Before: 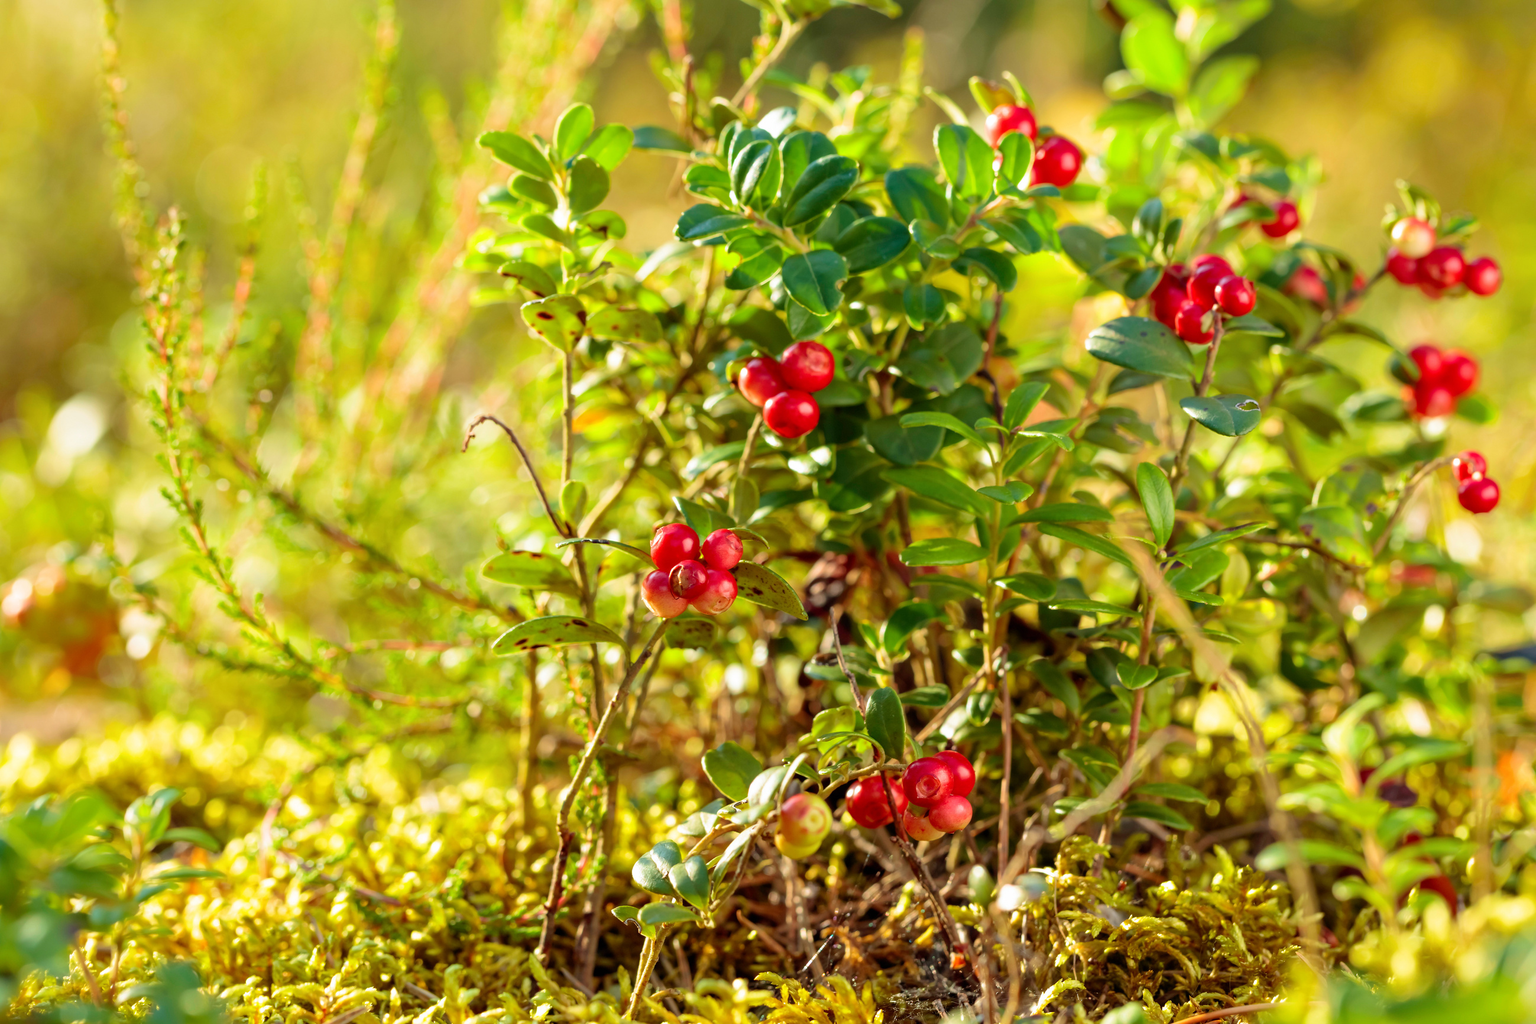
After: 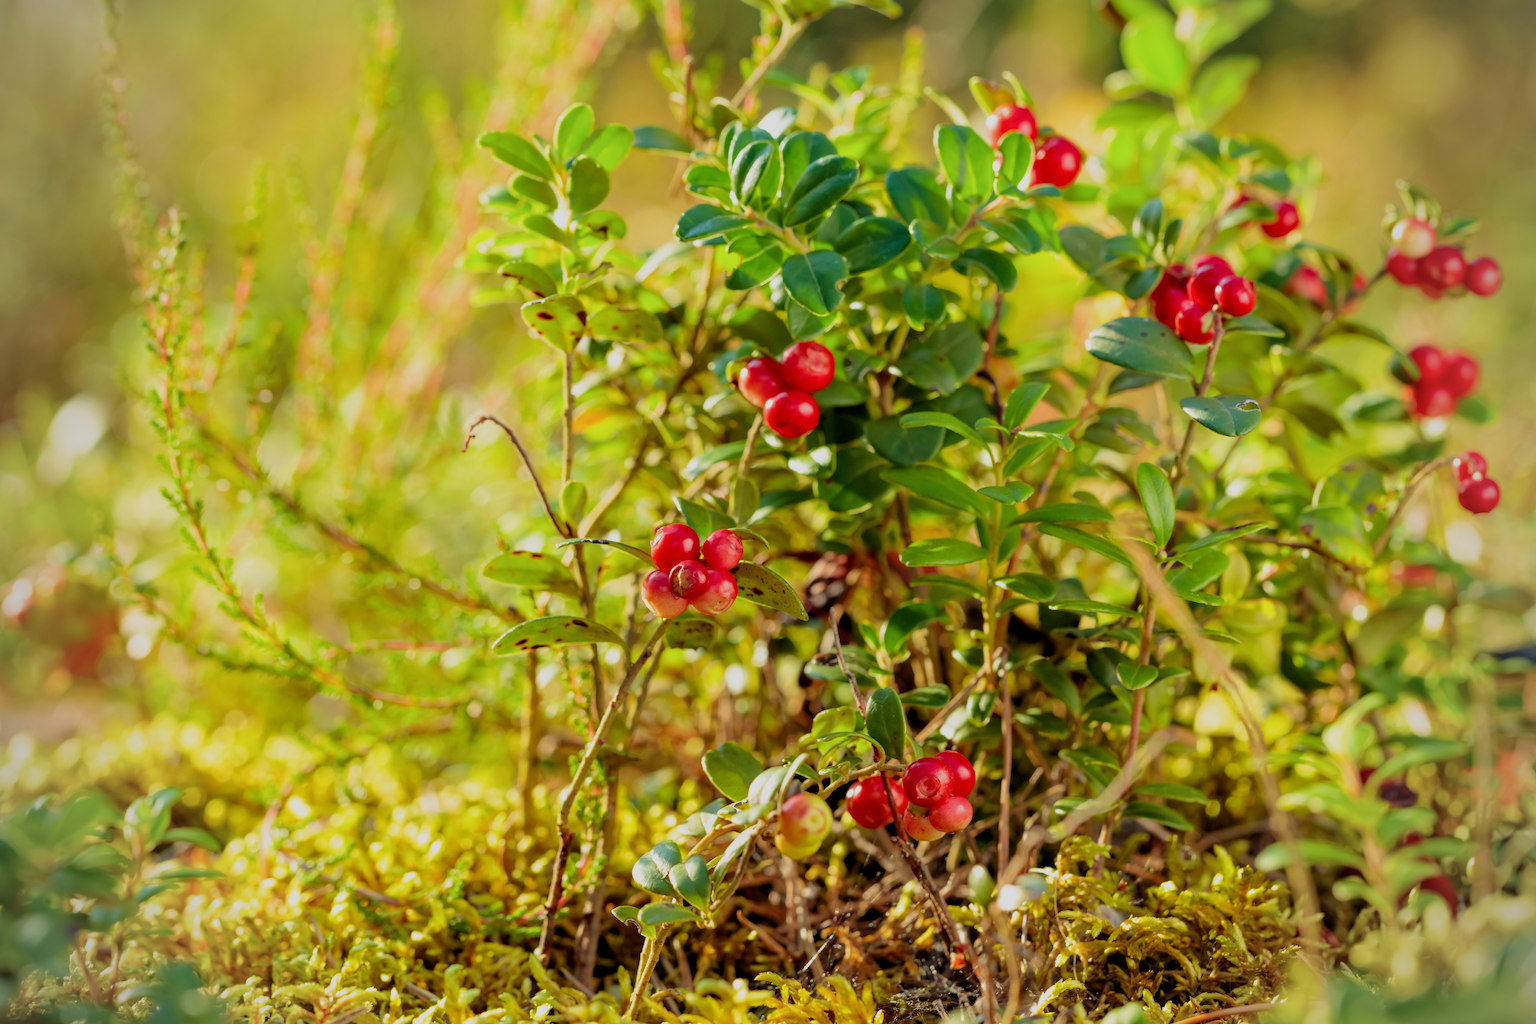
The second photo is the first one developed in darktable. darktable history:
filmic rgb: middle gray luminance 18.32%, black relative exposure -9.03 EV, white relative exposure 3.69 EV, target black luminance 0%, hardness 4.89, latitude 68%, contrast 0.944, highlights saturation mix 21.28%, shadows ↔ highlights balance 20.91%
vignetting: on, module defaults
